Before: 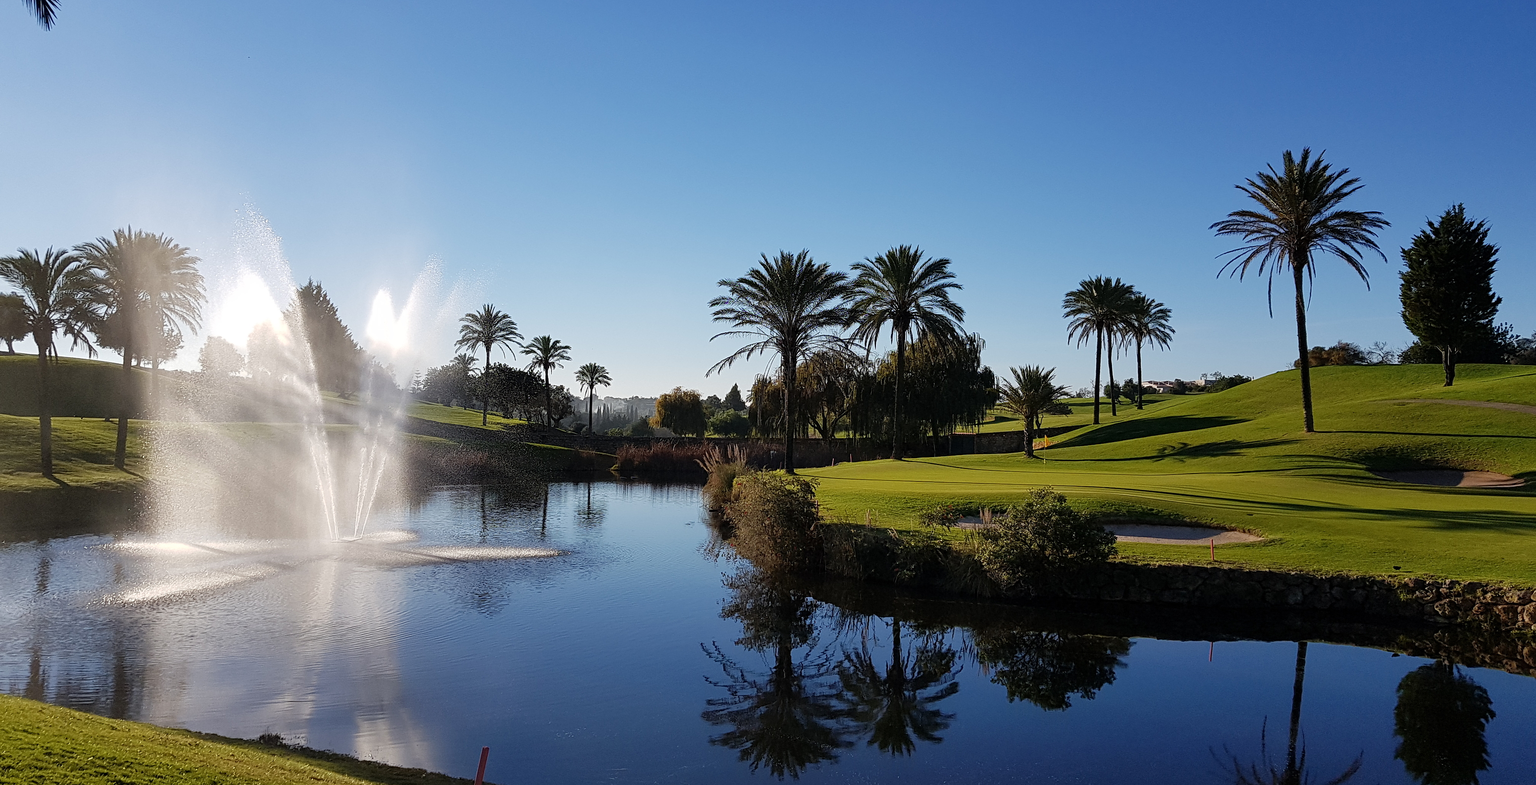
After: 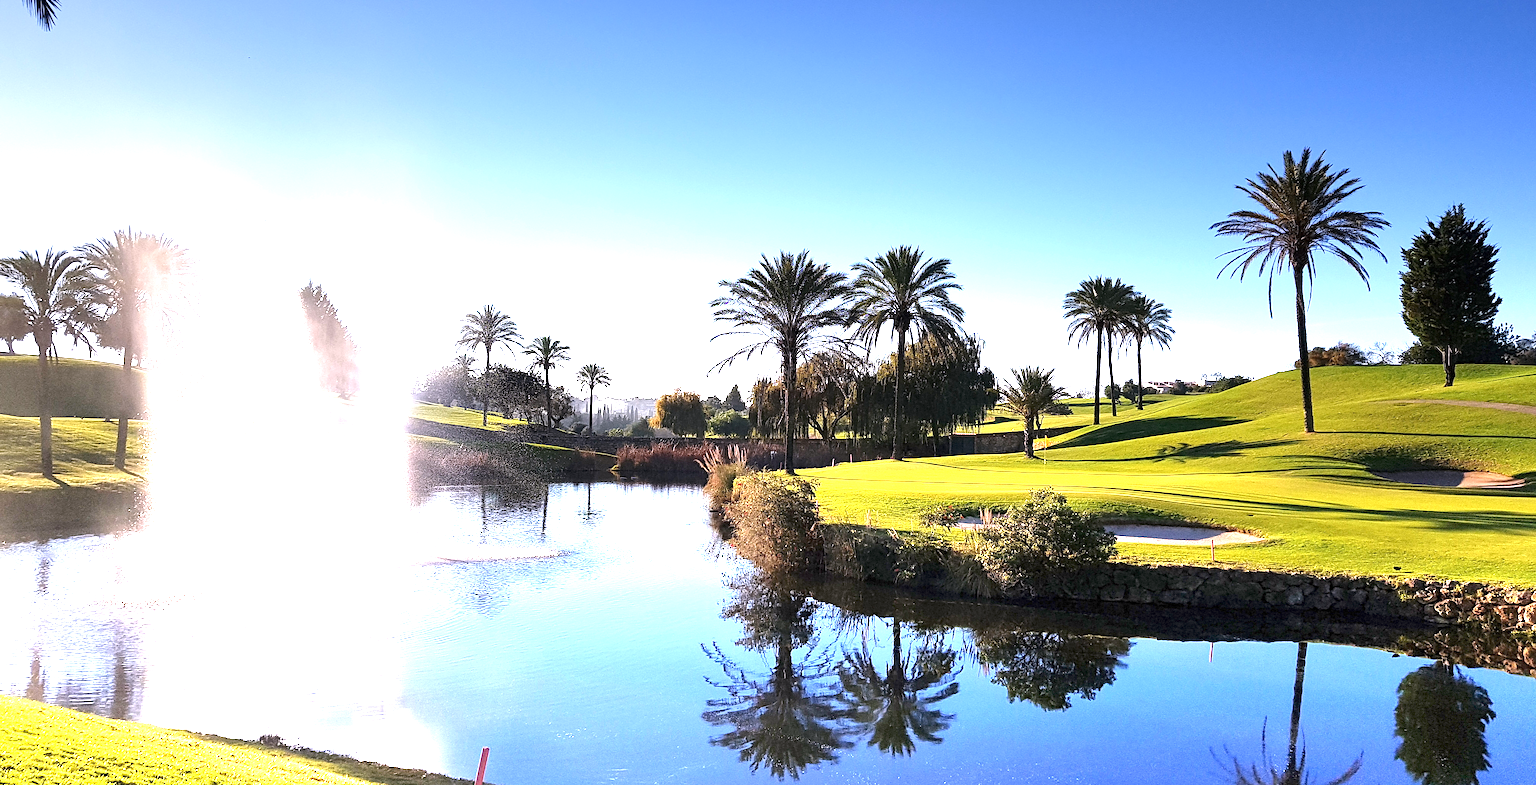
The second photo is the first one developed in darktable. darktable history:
graduated density: density -3.9 EV
white balance: red 1.05, blue 1.072
exposure: exposure 0.648 EV, compensate highlight preservation false
